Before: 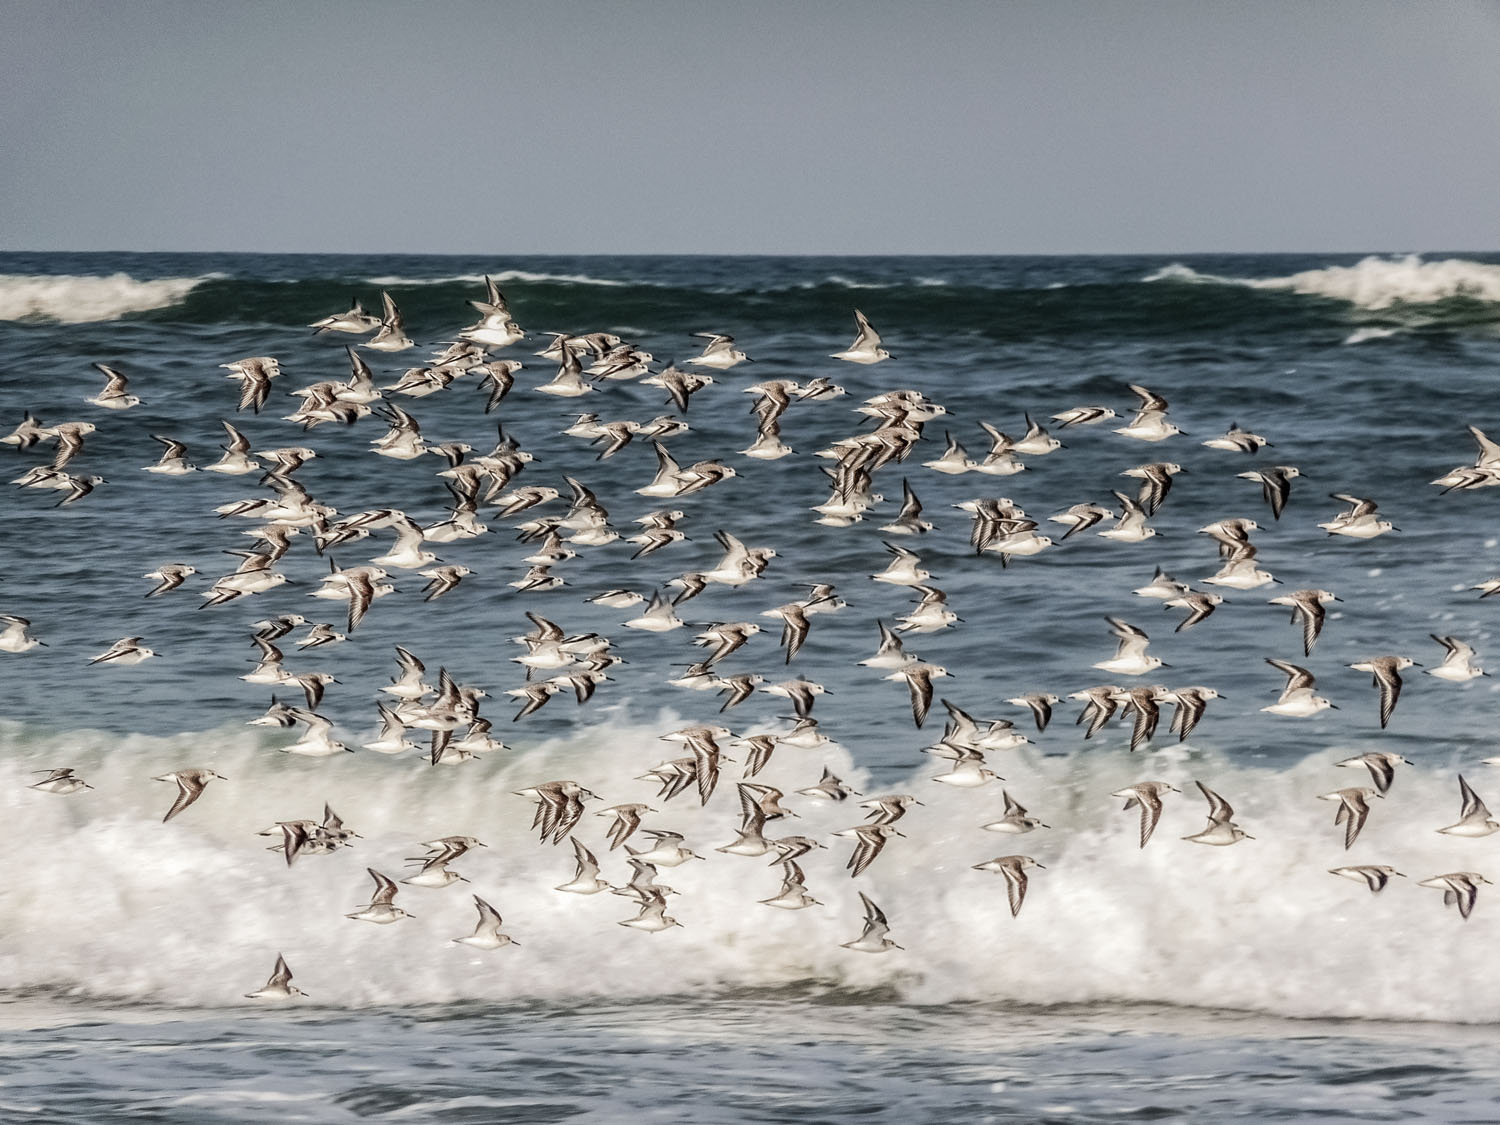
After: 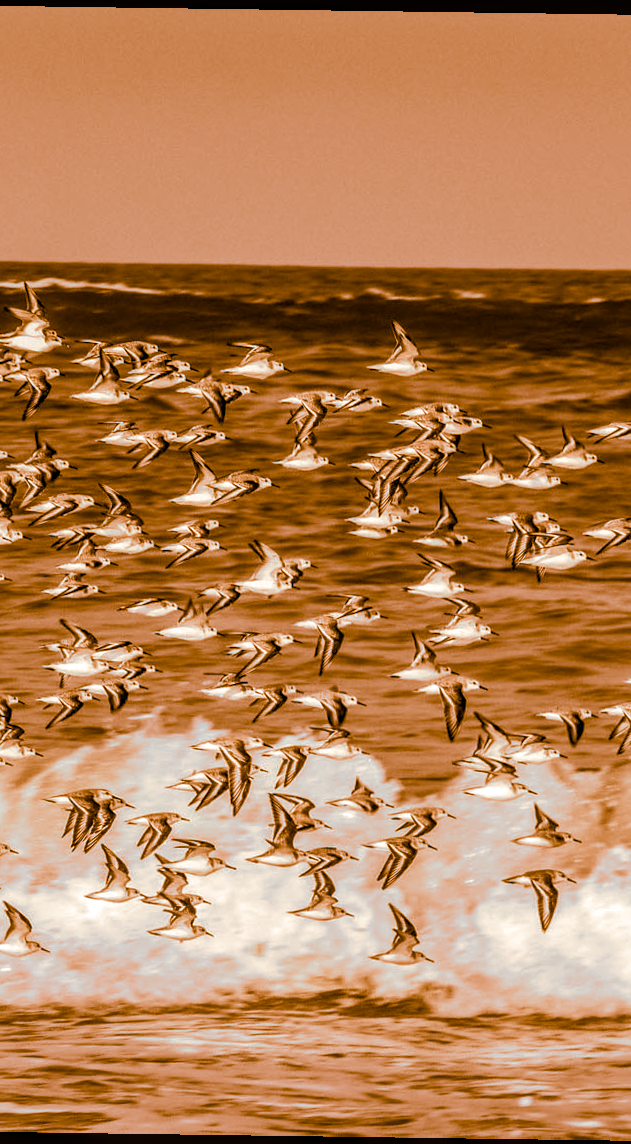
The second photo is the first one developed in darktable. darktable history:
shadows and highlights: low approximation 0.01, soften with gaussian
local contrast: on, module defaults
crop: left 31.229%, right 27.105%
rotate and perspective: rotation 0.8°, automatic cropping off
vibrance: on, module defaults
split-toning: shadows › hue 26°, shadows › saturation 0.92, highlights › hue 40°, highlights › saturation 0.92, balance -63, compress 0%
